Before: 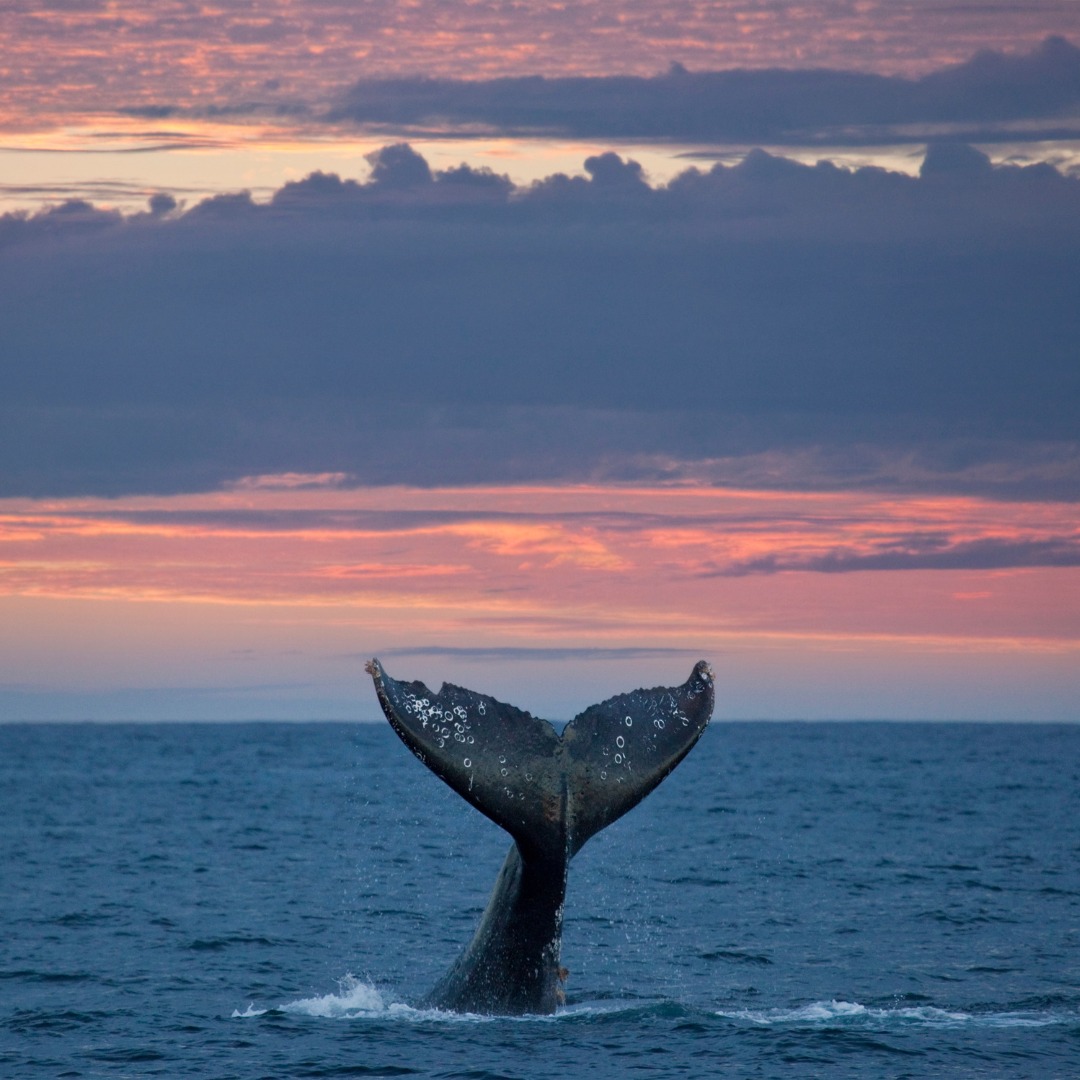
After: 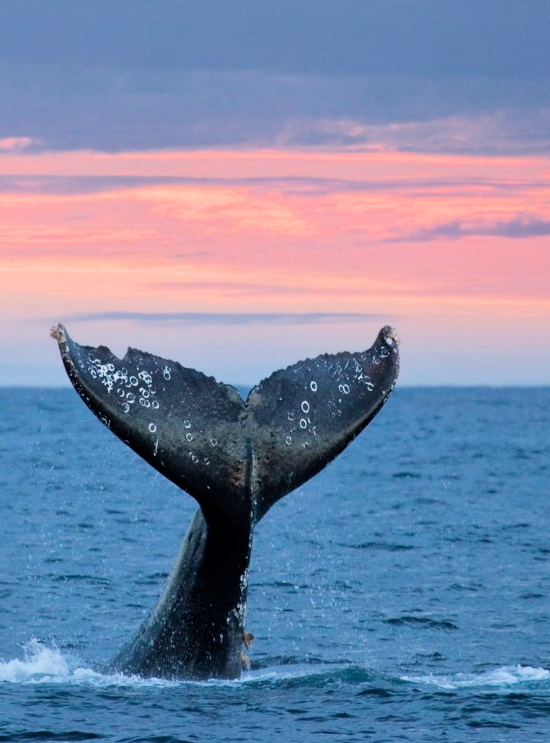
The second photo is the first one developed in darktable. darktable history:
crop and rotate: left 29.237%, top 31.152%, right 19.807%
exposure: exposure 0.95 EV, compensate highlight preservation false
filmic rgb: black relative exposure -7.65 EV, white relative exposure 4.56 EV, hardness 3.61, color science v6 (2022)
tone equalizer: -8 EV -0.417 EV, -7 EV -0.389 EV, -6 EV -0.333 EV, -5 EV -0.222 EV, -3 EV 0.222 EV, -2 EV 0.333 EV, -1 EV 0.389 EV, +0 EV 0.417 EV, edges refinement/feathering 500, mask exposure compensation -1.57 EV, preserve details no
